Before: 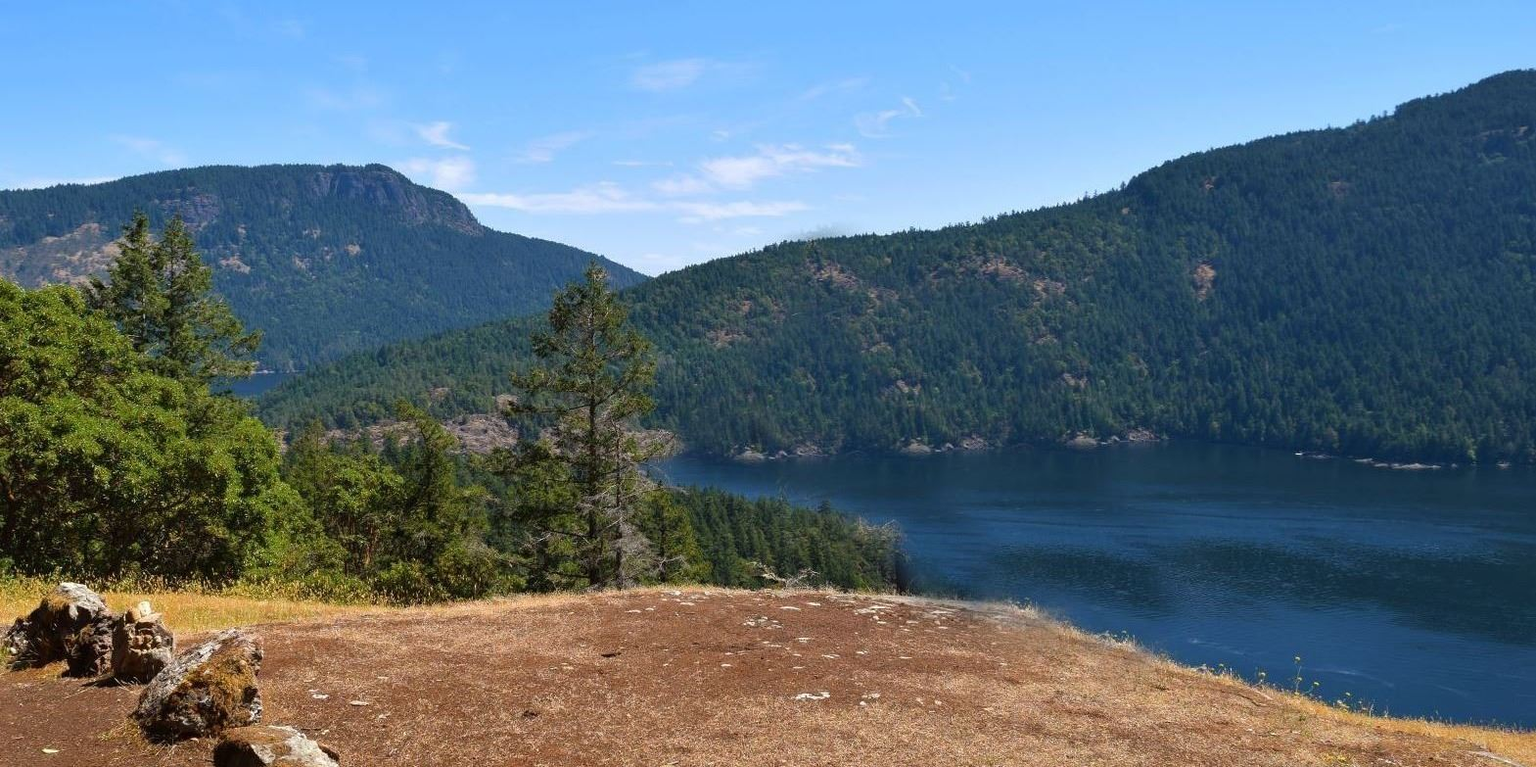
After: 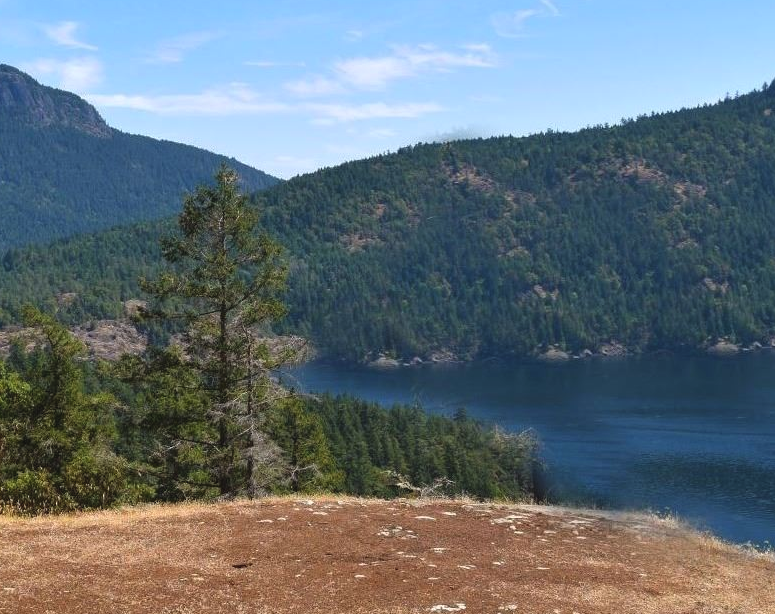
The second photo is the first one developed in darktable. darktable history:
crop and rotate: angle 0.02°, left 24.353%, top 13.219%, right 26.156%, bottom 8.224%
exposure: black level correction -0.005, exposure 0.054 EV, compensate highlight preservation false
tone equalizer: on, module defaults
